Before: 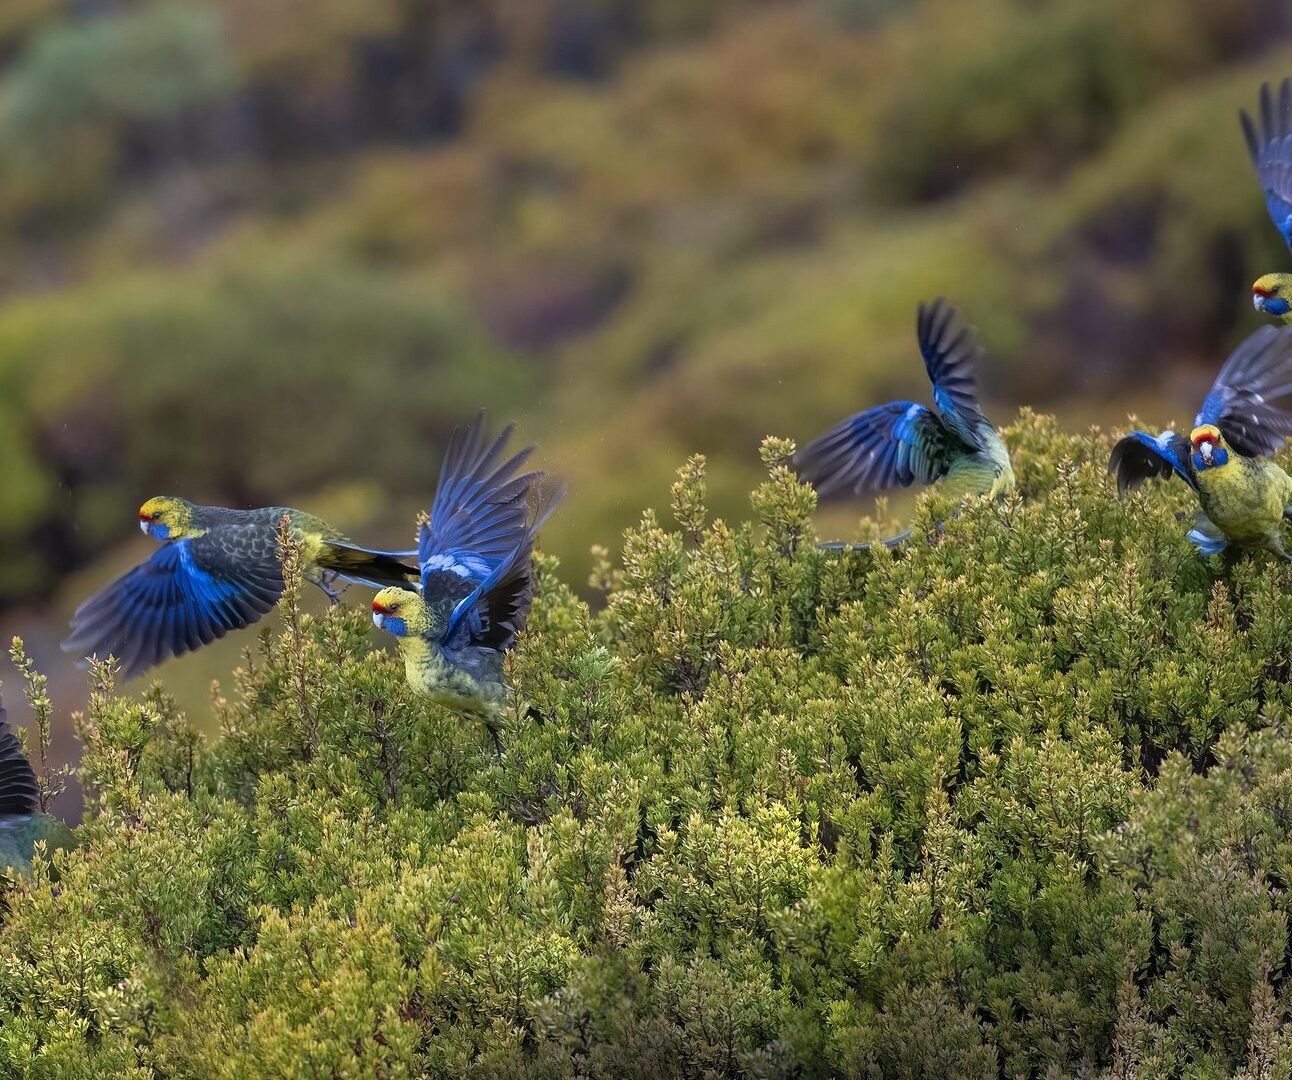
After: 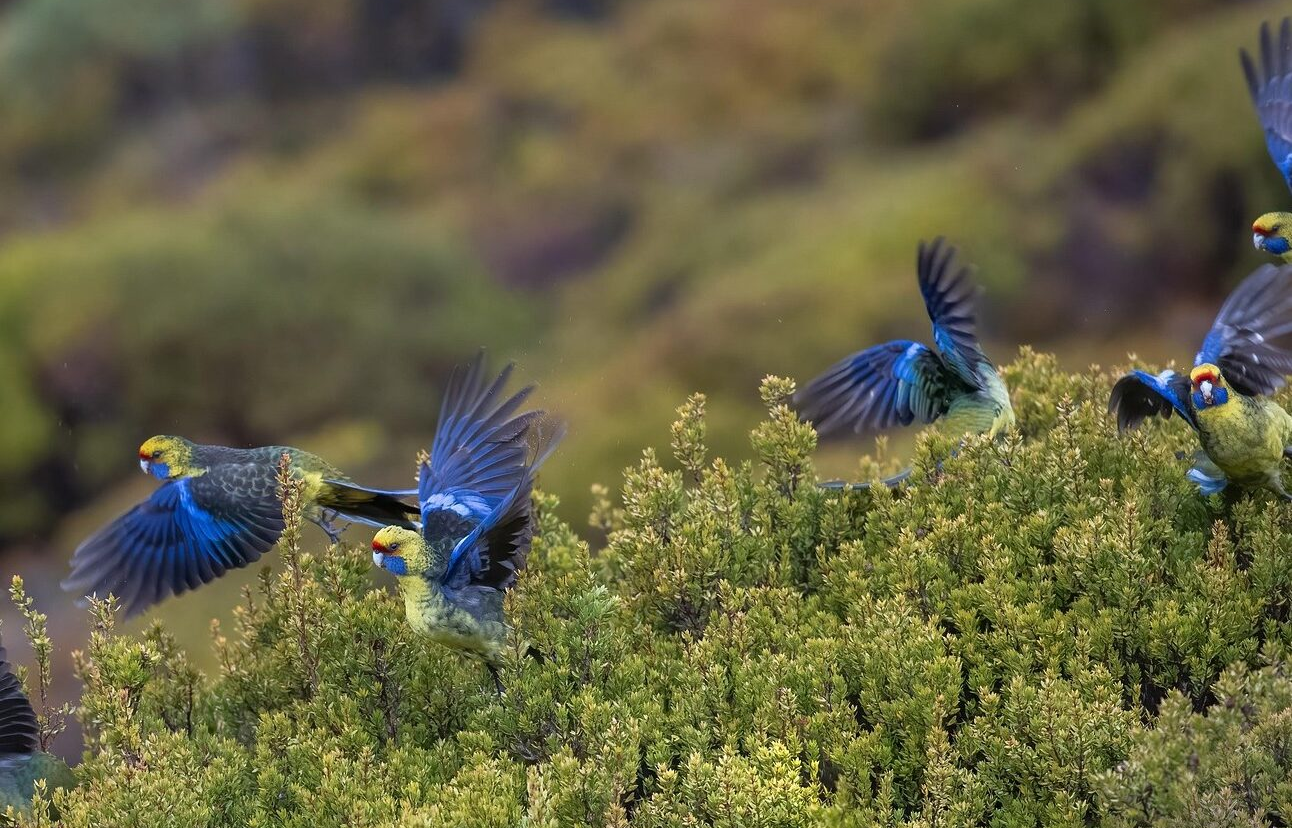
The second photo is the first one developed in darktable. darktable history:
color calibration: illuminant same as pipeline (D50), adaptation none (bypass)
crop: top 5.667%, bottom 17.637%
